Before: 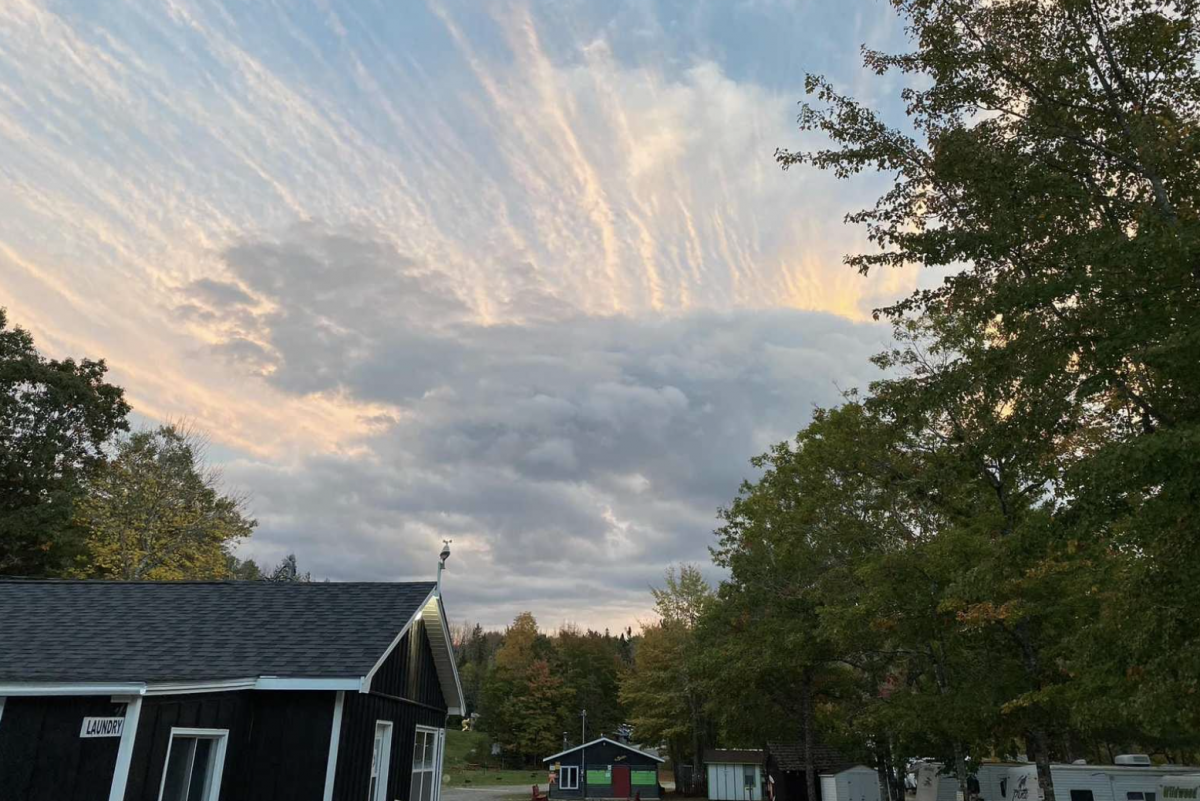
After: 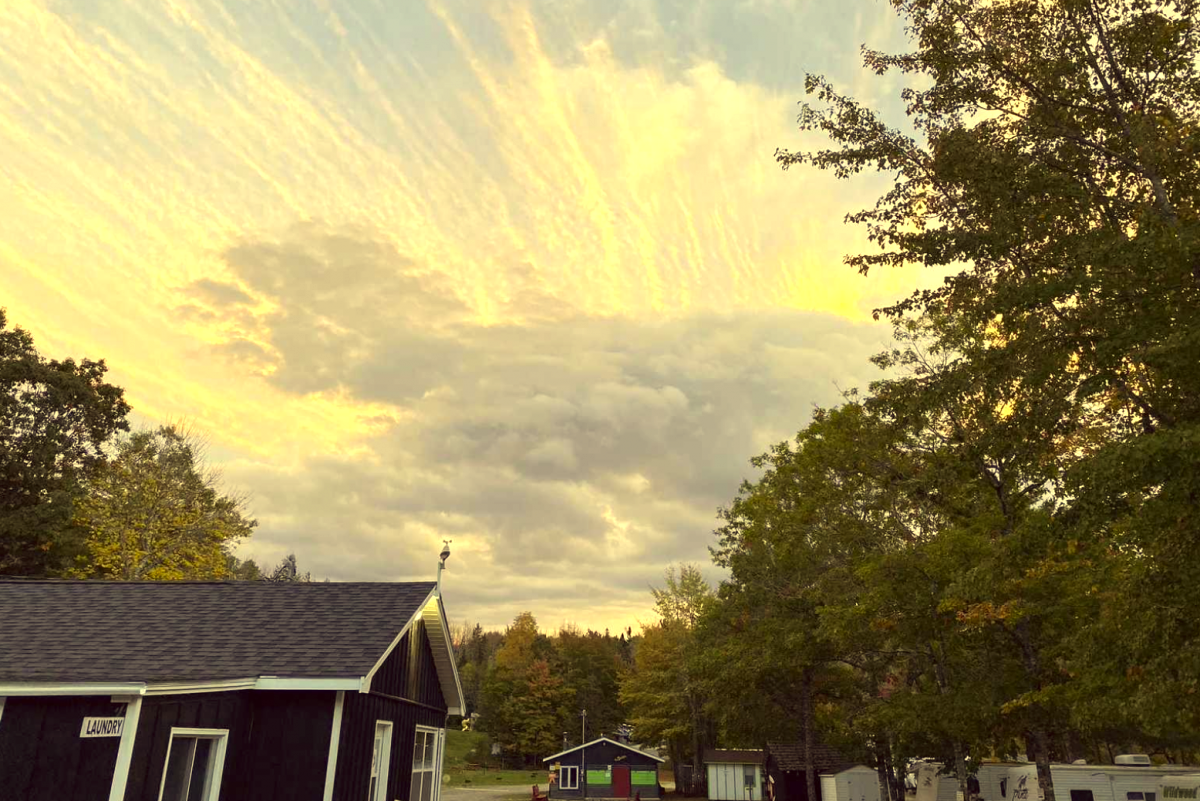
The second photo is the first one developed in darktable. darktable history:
color correction: highlights a* -0.371, highlights b* 39.72, shadows a* 9.8, shadows b* -0.916
exposure: exposure 0.603 EV, compensate highlight preservation false
